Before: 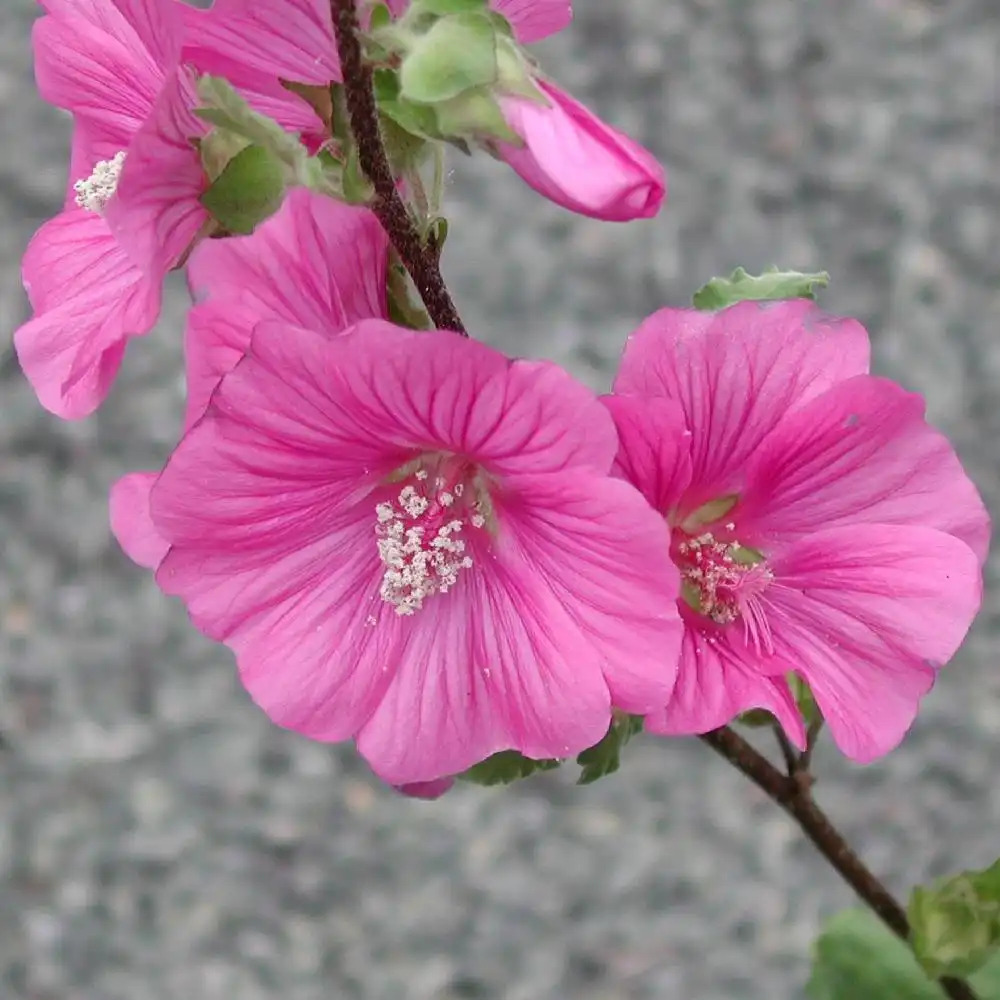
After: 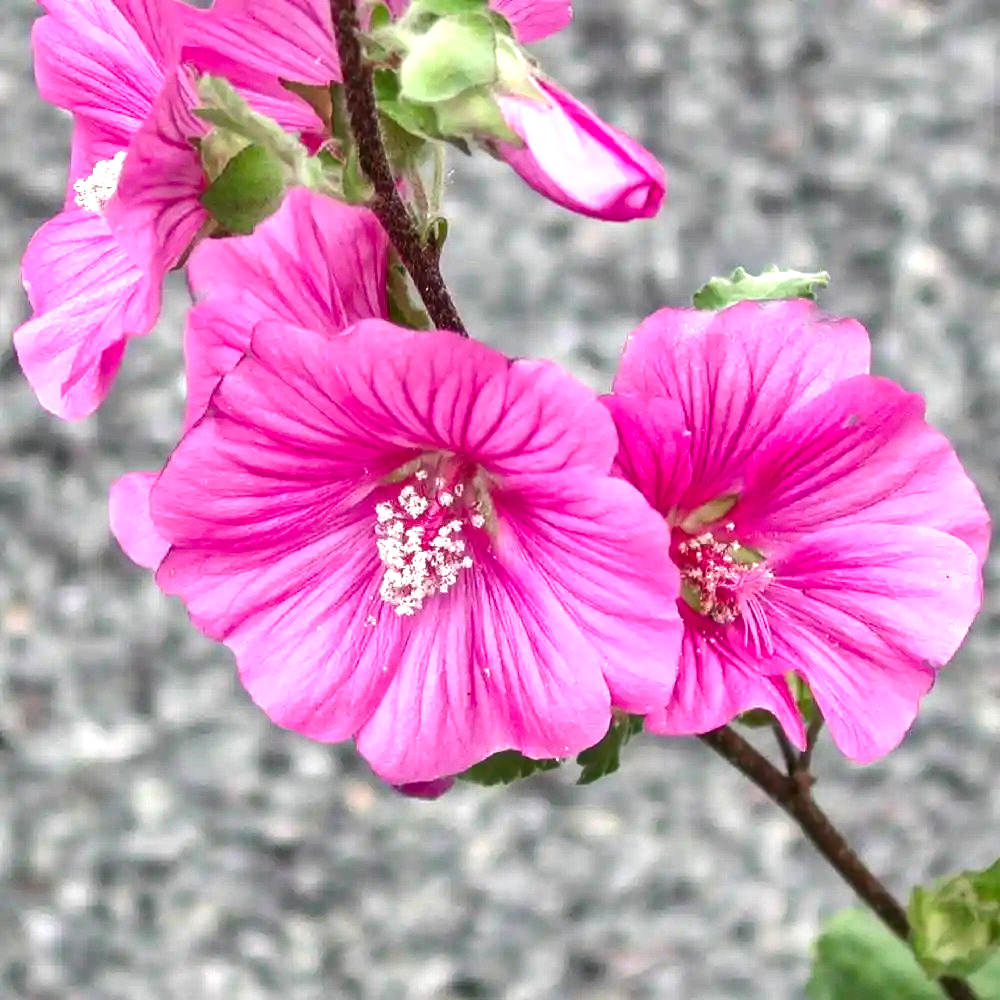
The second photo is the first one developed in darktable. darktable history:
local contrast: on, module defaults
exposure: black level correction 0, exposure 1.105 EV, compensate highlight preservation false
shadows and highlights: shadows 43.75, white point adjustment -1.42, soften with gaussian
